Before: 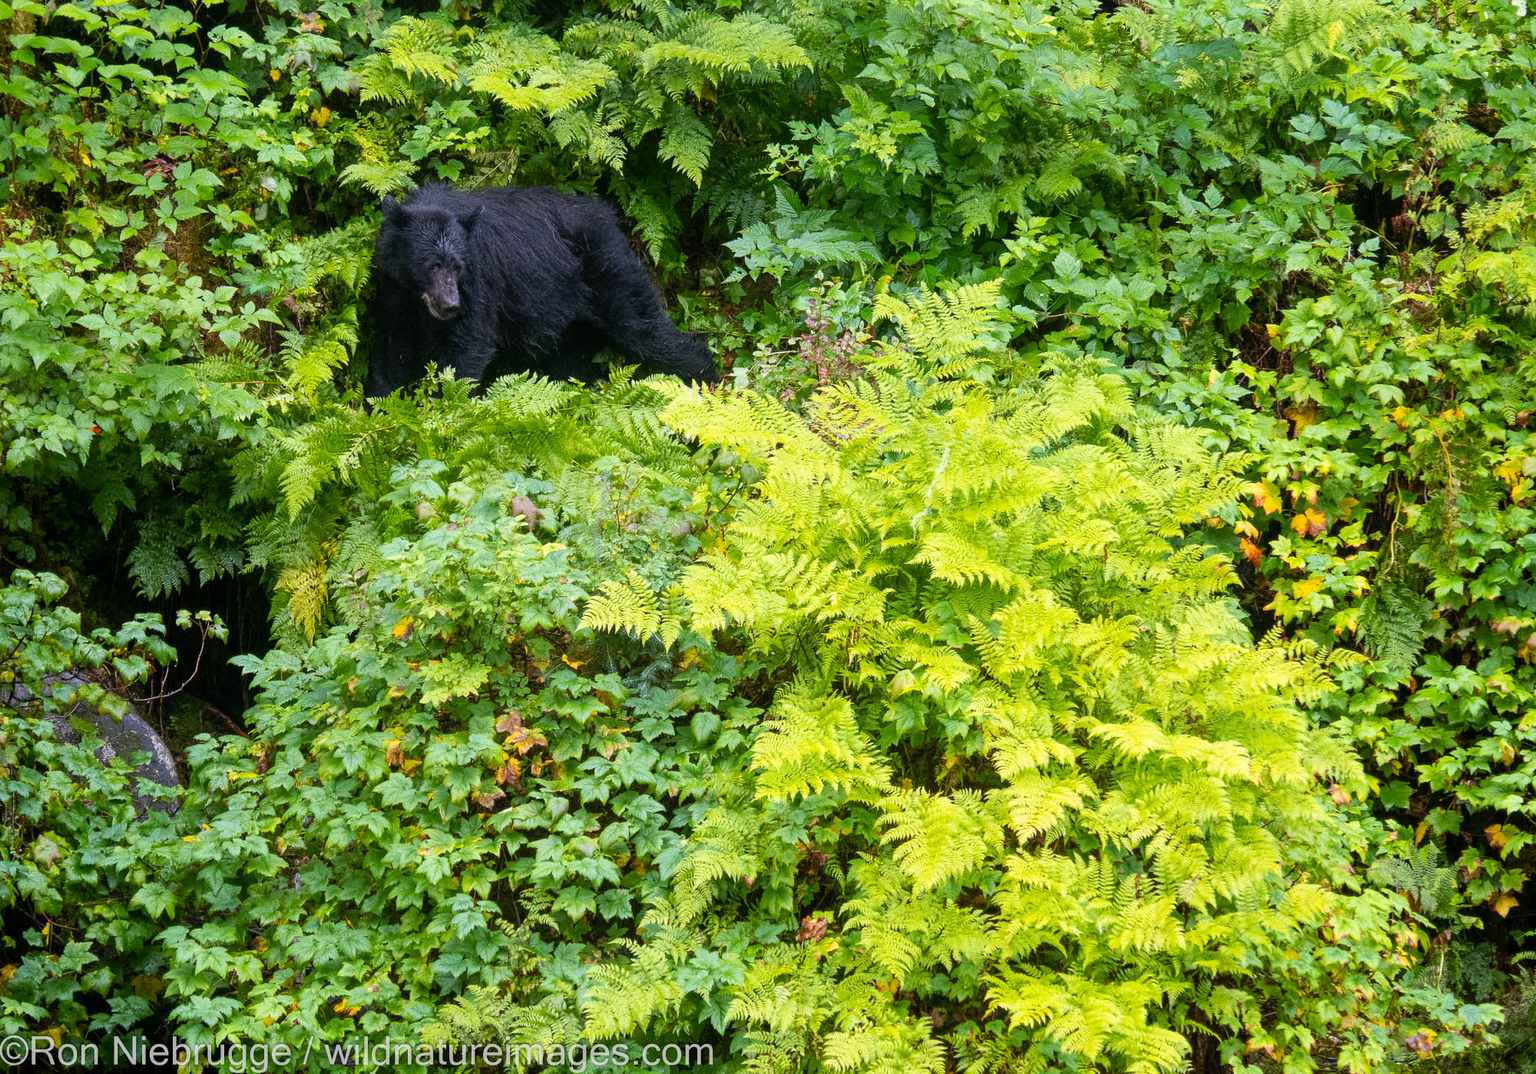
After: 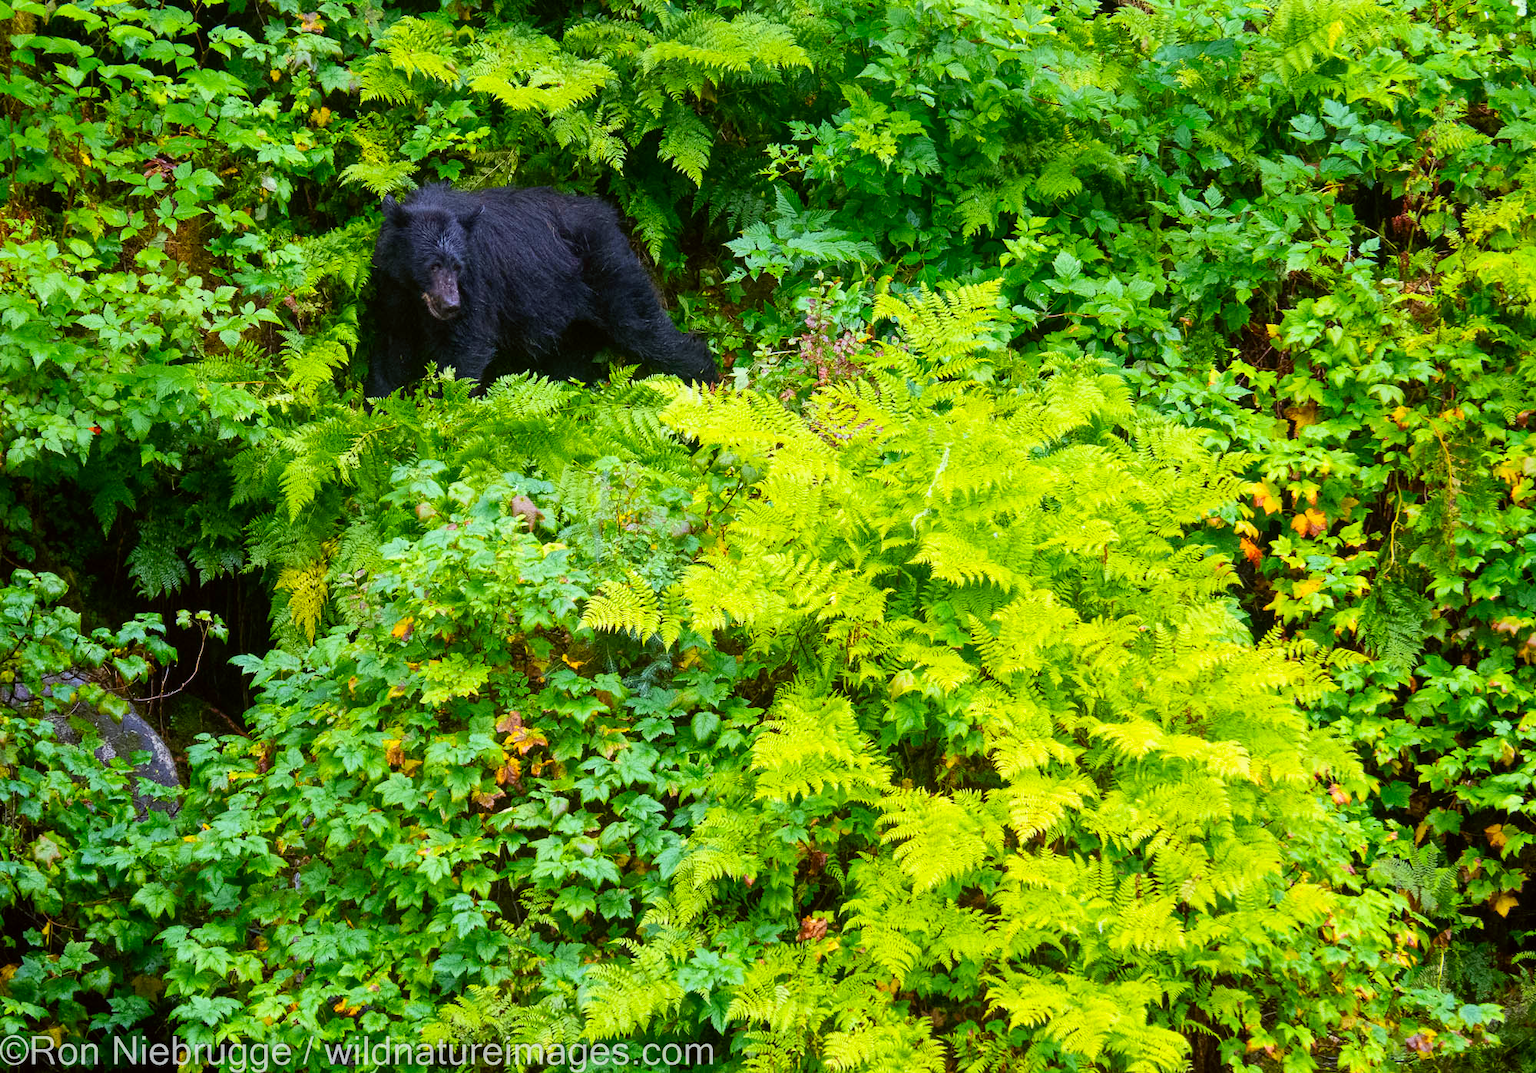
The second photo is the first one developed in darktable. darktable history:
color correction: highlights a* -2.83, highlights b* -2.39, shadows a* 2.23, shadows b* 2.7
contrast brightness saturation: contrast 0.091, saturation 0.277
color balance rgb: shadows lift › chroma 1.003%, shadows lift › hue 241.41°, perceptual saturation grading › global saturation 10.602%
